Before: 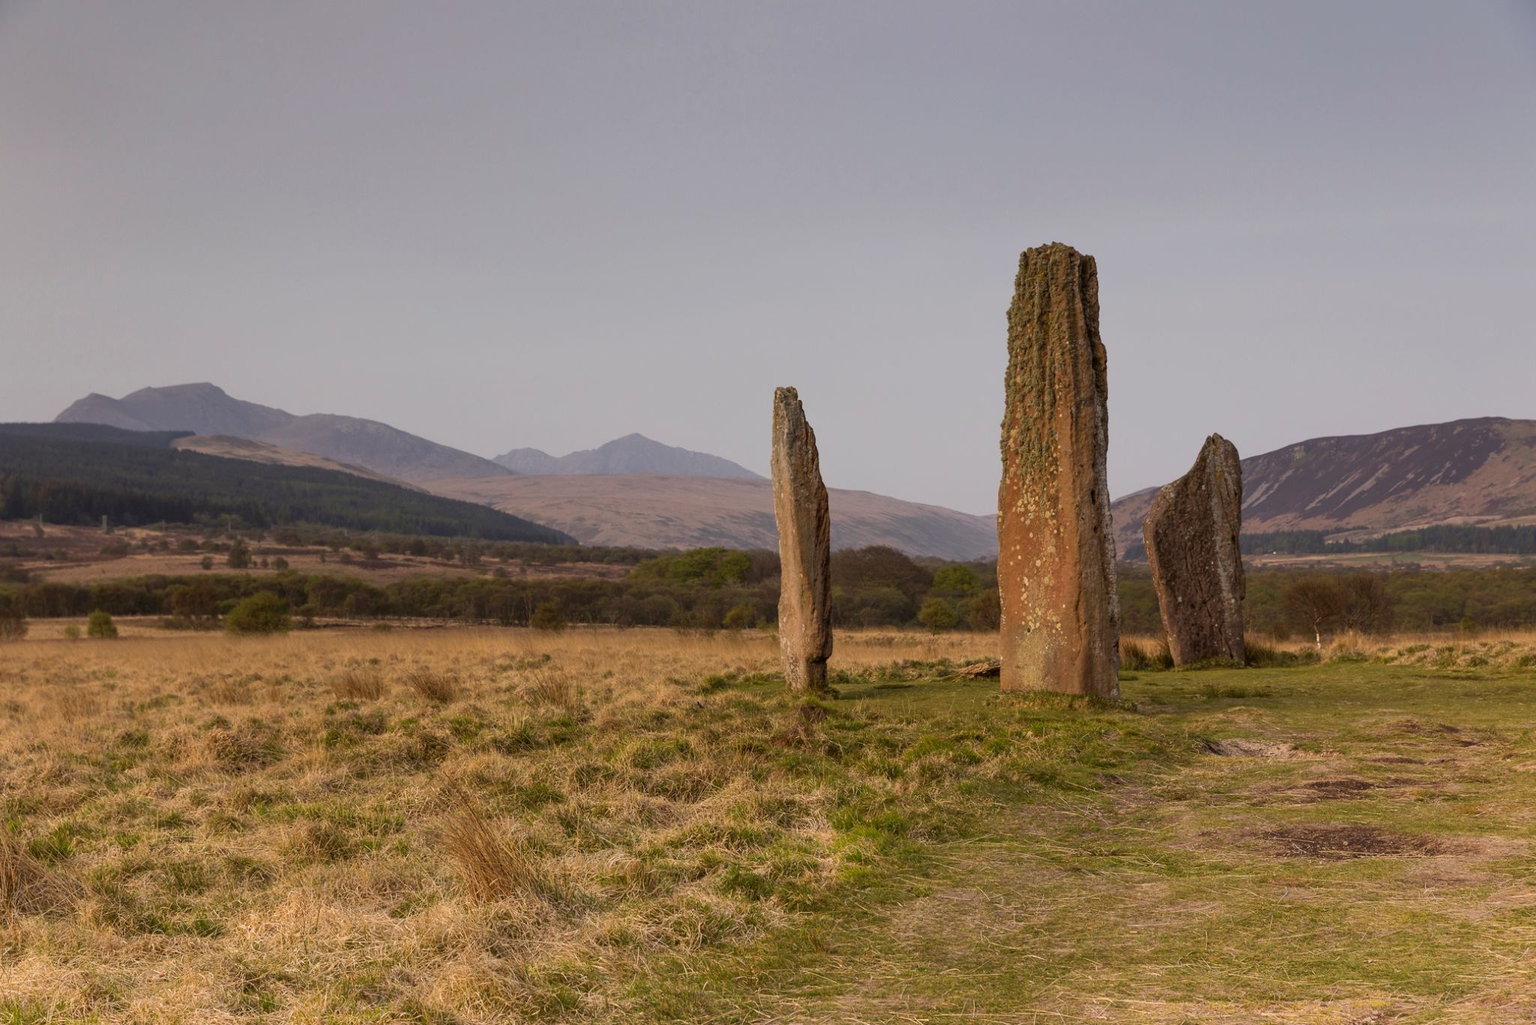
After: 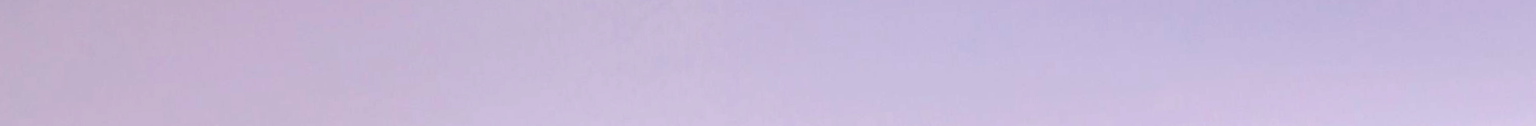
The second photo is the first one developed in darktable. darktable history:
white balance: red 1.05, blue 1.072
color balance rgb: linear chroma grading › shadows -2.2%, linear chroma grading › highlights -15%, linear chroma grading › global chroma -10%, linear chroma grading › mid-tones -10%, perceptual saturation grading › global saturation 45%, perceptual saturation grading › highlights -50%, perceptual saturation grading › shadows 30%, perceptual brilliance grading › global brilliance 18%, global vibrance 45%
rotate and perspective: rotation -3.18°, automatic cropping off
crop and rotate: left 9.644%, top 9.491%, right 6.021%, bottom 80.509%
